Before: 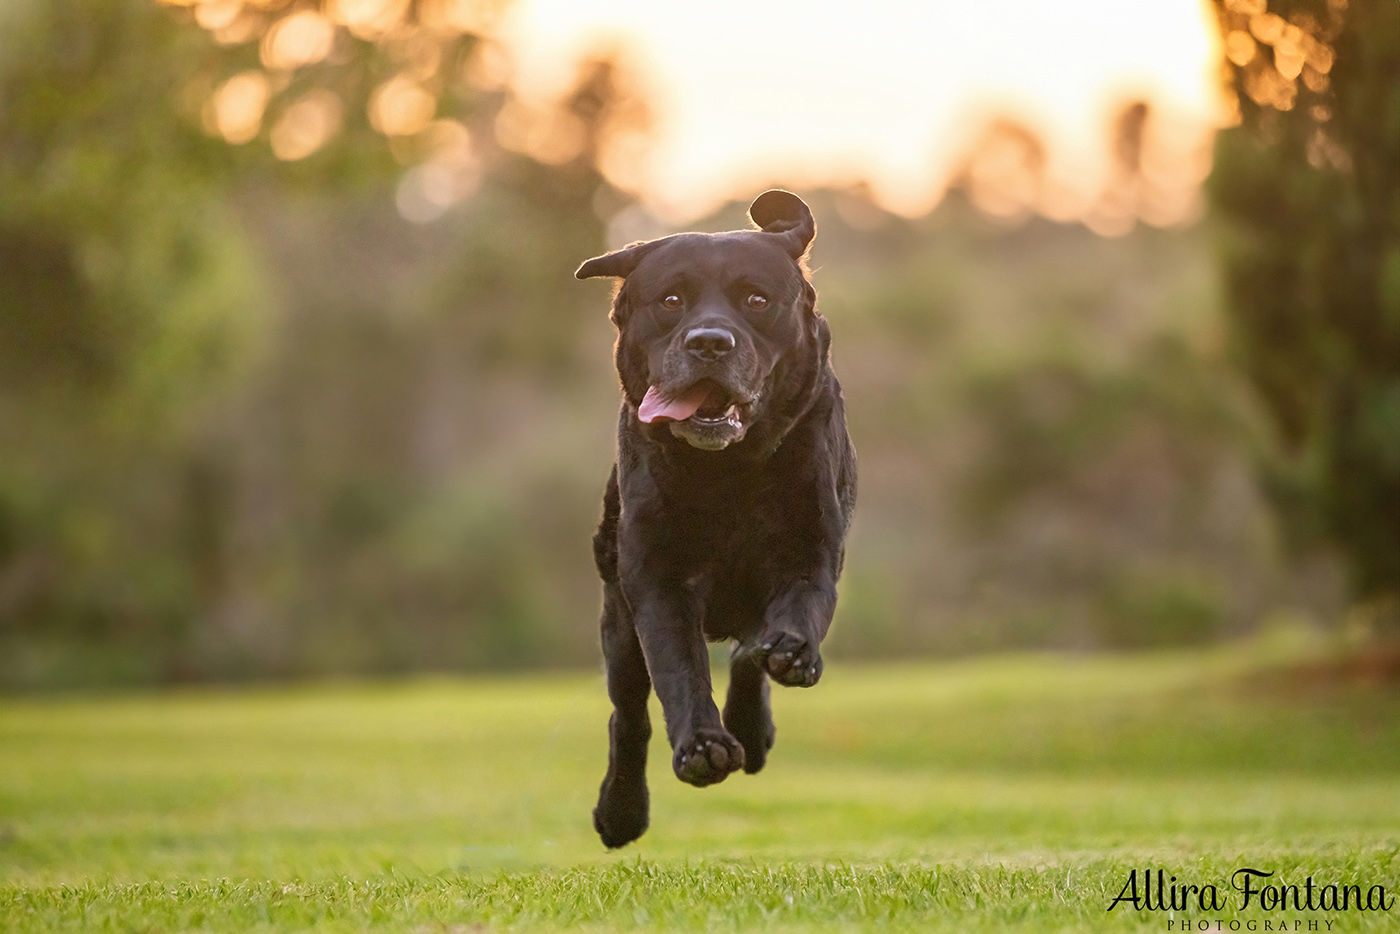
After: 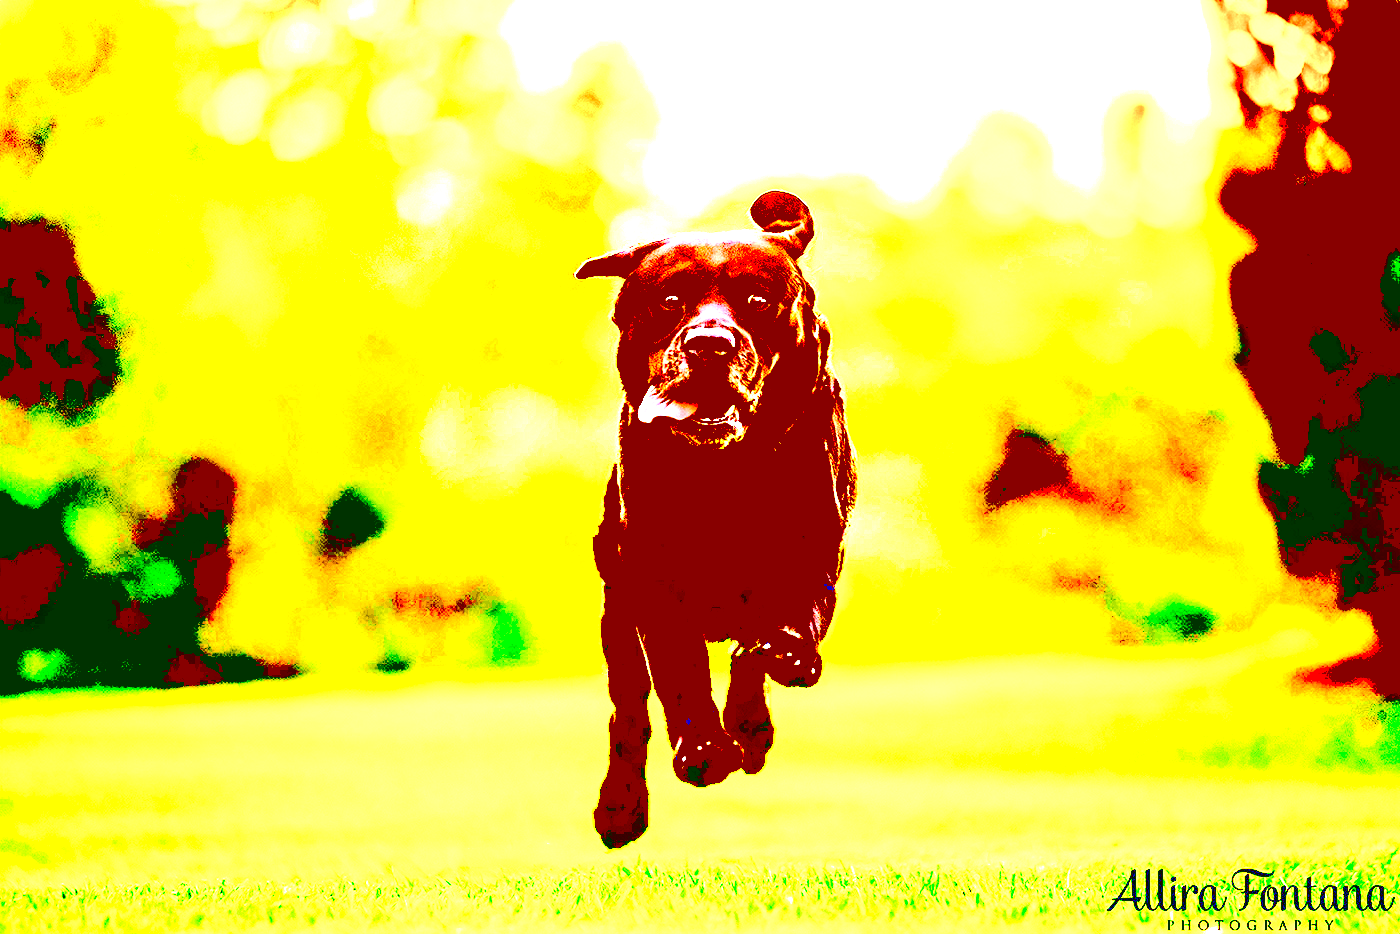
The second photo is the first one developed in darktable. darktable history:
tone curve: curves: ch0 [(0, 0.026) (0.181, 0.223) (0.405, 0.46) (0.456, 0.528) (0.634, 0.728) (0.877, 0.89) (0.984, 0.935)]; ch1 [(0, 0) (0.443, 0.43) (0.492, 0.488) (0.566, 0.579) (0.595, 0.625) (0.65, 0.657) (0.696, 0.725) (1, 1)]; ch2 [(0, 0) (0.33, 0.301) (0.421, 0.443) (0.447, 0.489) (0.495, 0.494) (0.537, 0.57) (0.586, 0.591) (0.663, 0.686) (1, 1)], color space Lab, independent channels, preserve colors none
contrast equalizer: y [[0.546, 0.552, 0.554, 0.554, 0.552, 0.546], [0.5 ×6], [0.5 ×6], [0 ×6], [0 ×6]]
exposure: black level correction 0.1, exposure 3.095 EV, compensate highlight preservation false
